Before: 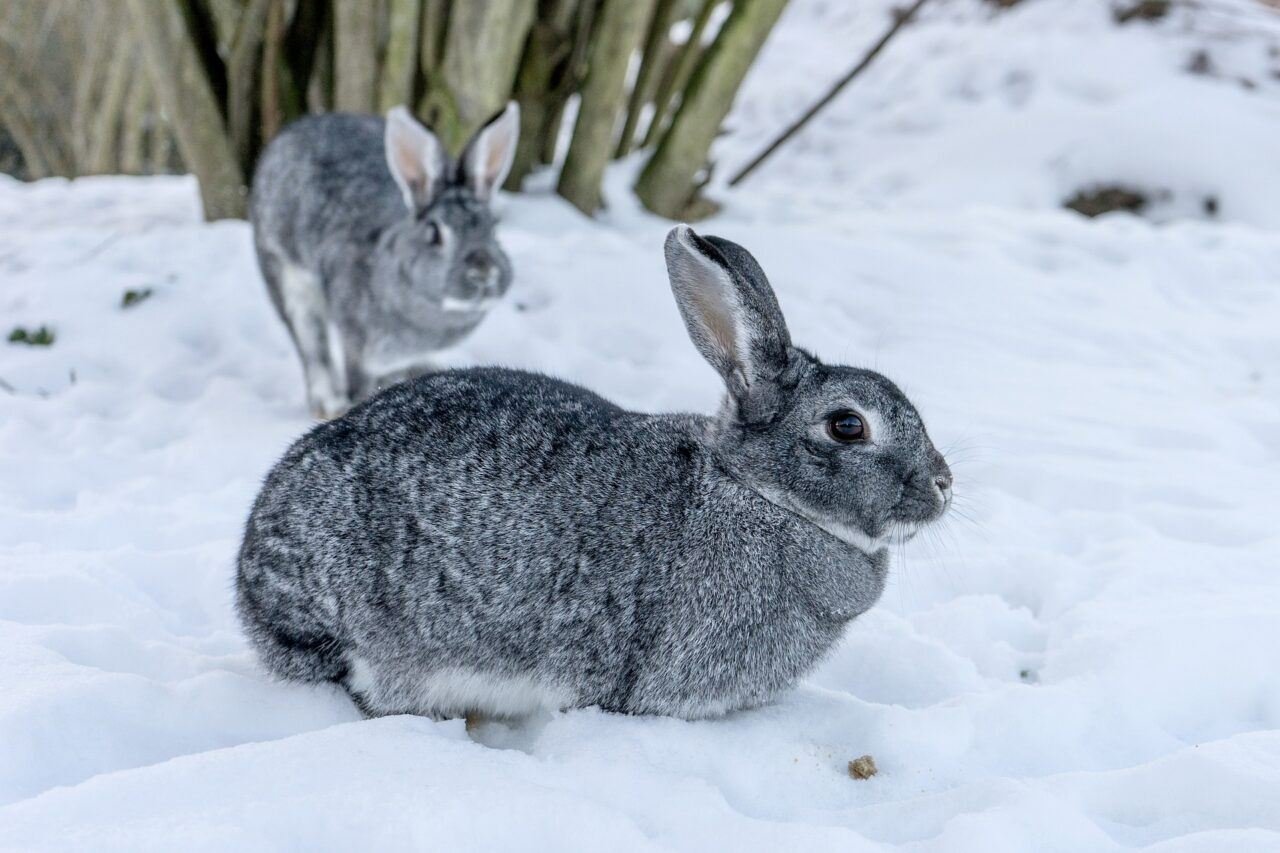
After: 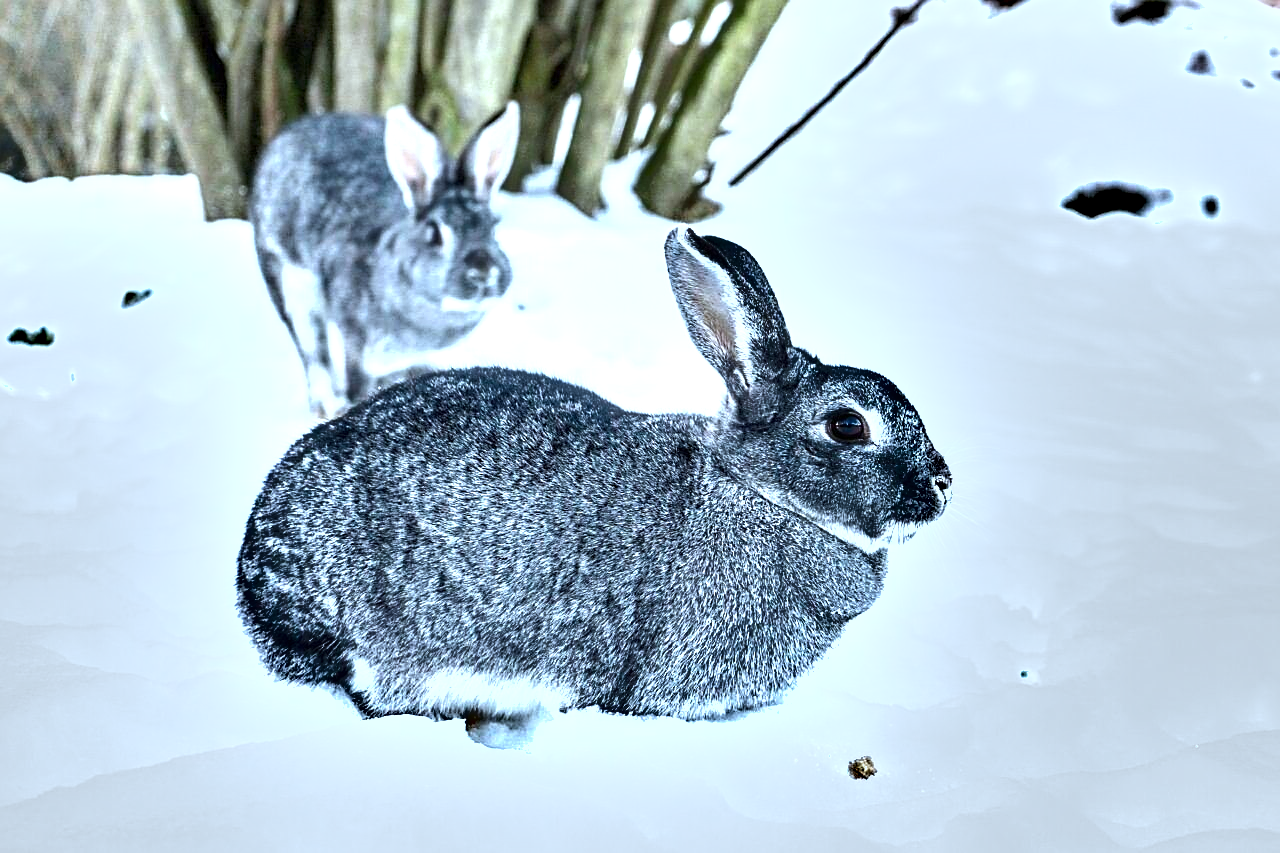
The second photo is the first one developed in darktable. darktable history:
exposure: black level correction 0, exposure 1.297 EV, compensate highlight preservation false
sharpen: on, module defaults
color correction: highlights a* -4.06, highlights b* -10.74
shadows and highlights: low approximation 0.01, soften with gaussian
